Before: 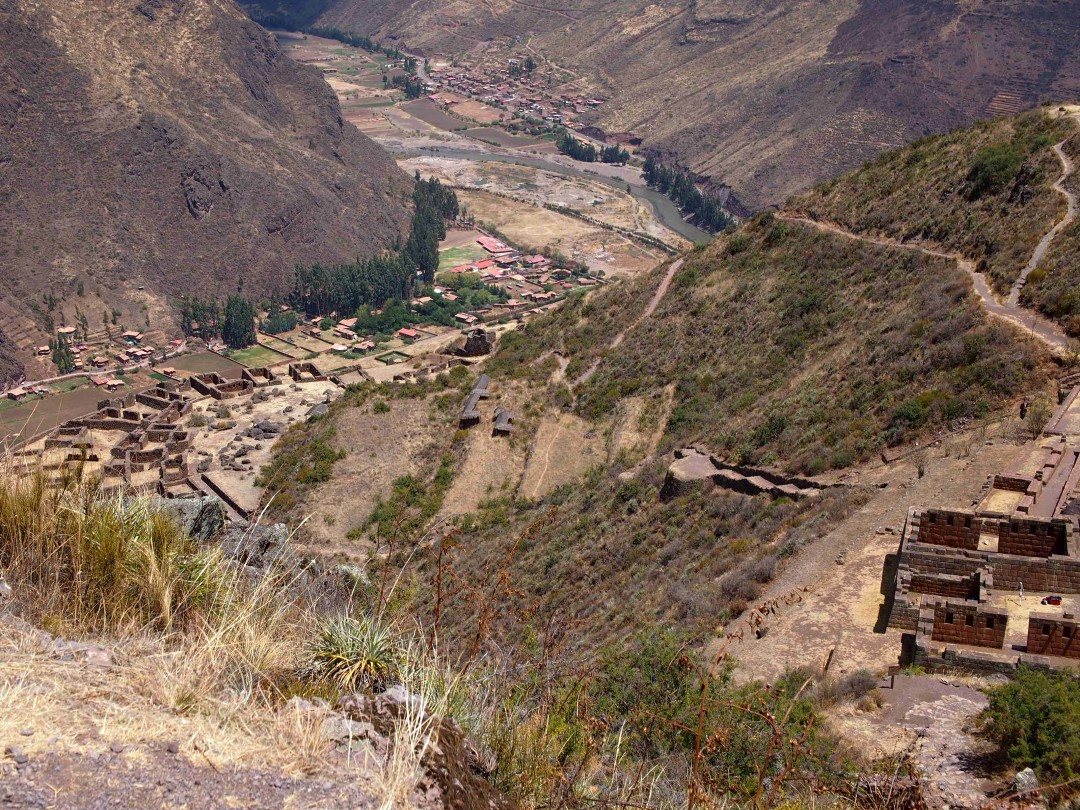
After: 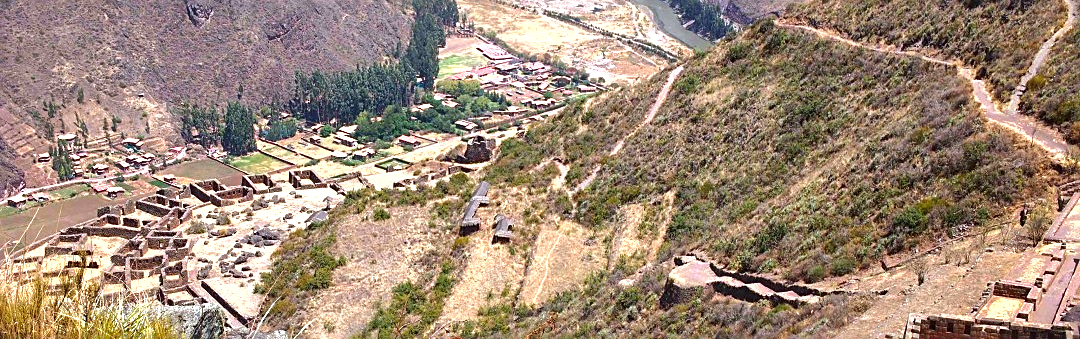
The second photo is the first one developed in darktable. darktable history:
sharpen: on, module defaults
exposure: black level correction -0.002, exposure 1.115 EV, compensate highlight preservation false
contrast brightness saturation: contrast 0.04, saturation 0.16
crop and rotate: top 23.84%, bottom 34.294%
local contrast: mode bilateral grid, contrast 20, coarseness 50, detail 132%, midtone range 0.2
shadows and highlights: shadows 10, white point adjustment 1, highlights -40
white balance: red 0.976, blue 1.04
